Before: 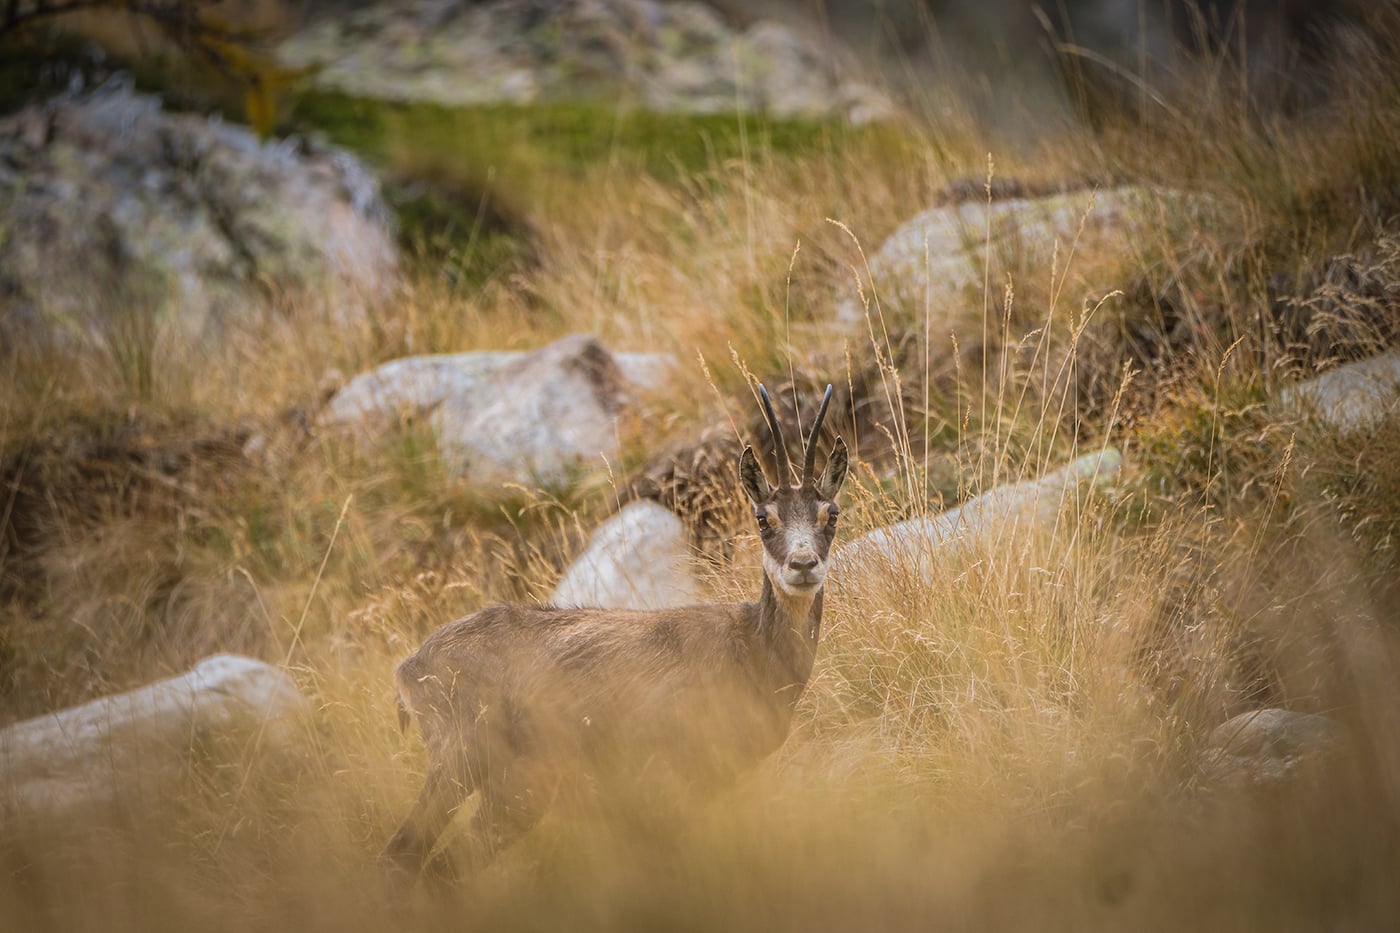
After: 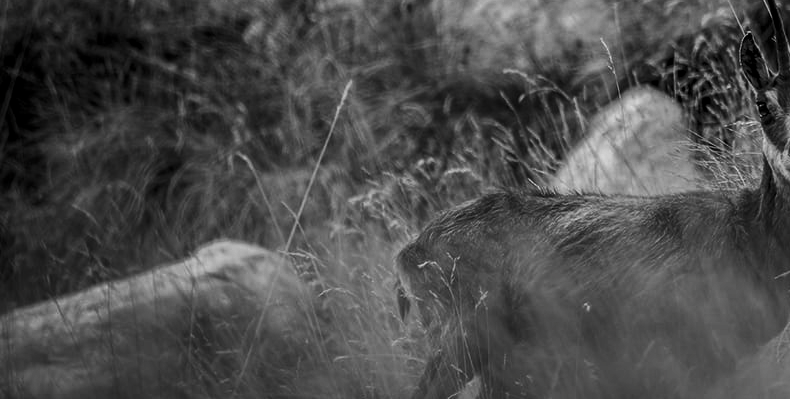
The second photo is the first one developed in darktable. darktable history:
contrast brightness saturation: contrast -0.03, brightness -0.586, saturation -0.996
local contrast: detail 130%
shadows and highlights: shadows 48.7, highlights -40.76, soften with gaussian
color zones: curves: ch0 [(0, 0.447) (0.184, 0.543) (0.323, 0.476) (0.429, 0.445) (0.571, 0.443) (0.714, 0.451) (0.857, 0.452) (1, 0.447)]; ch1 [(0, 0.464) (0.176, 0.46) (0.287, 0.177) (0.429, 0.002) (0.571, 0) (0.714, 0) (0.857, 0) (1, 0.464)]
crop: top 44.446%, right 43.501%, bottom 12.747%
